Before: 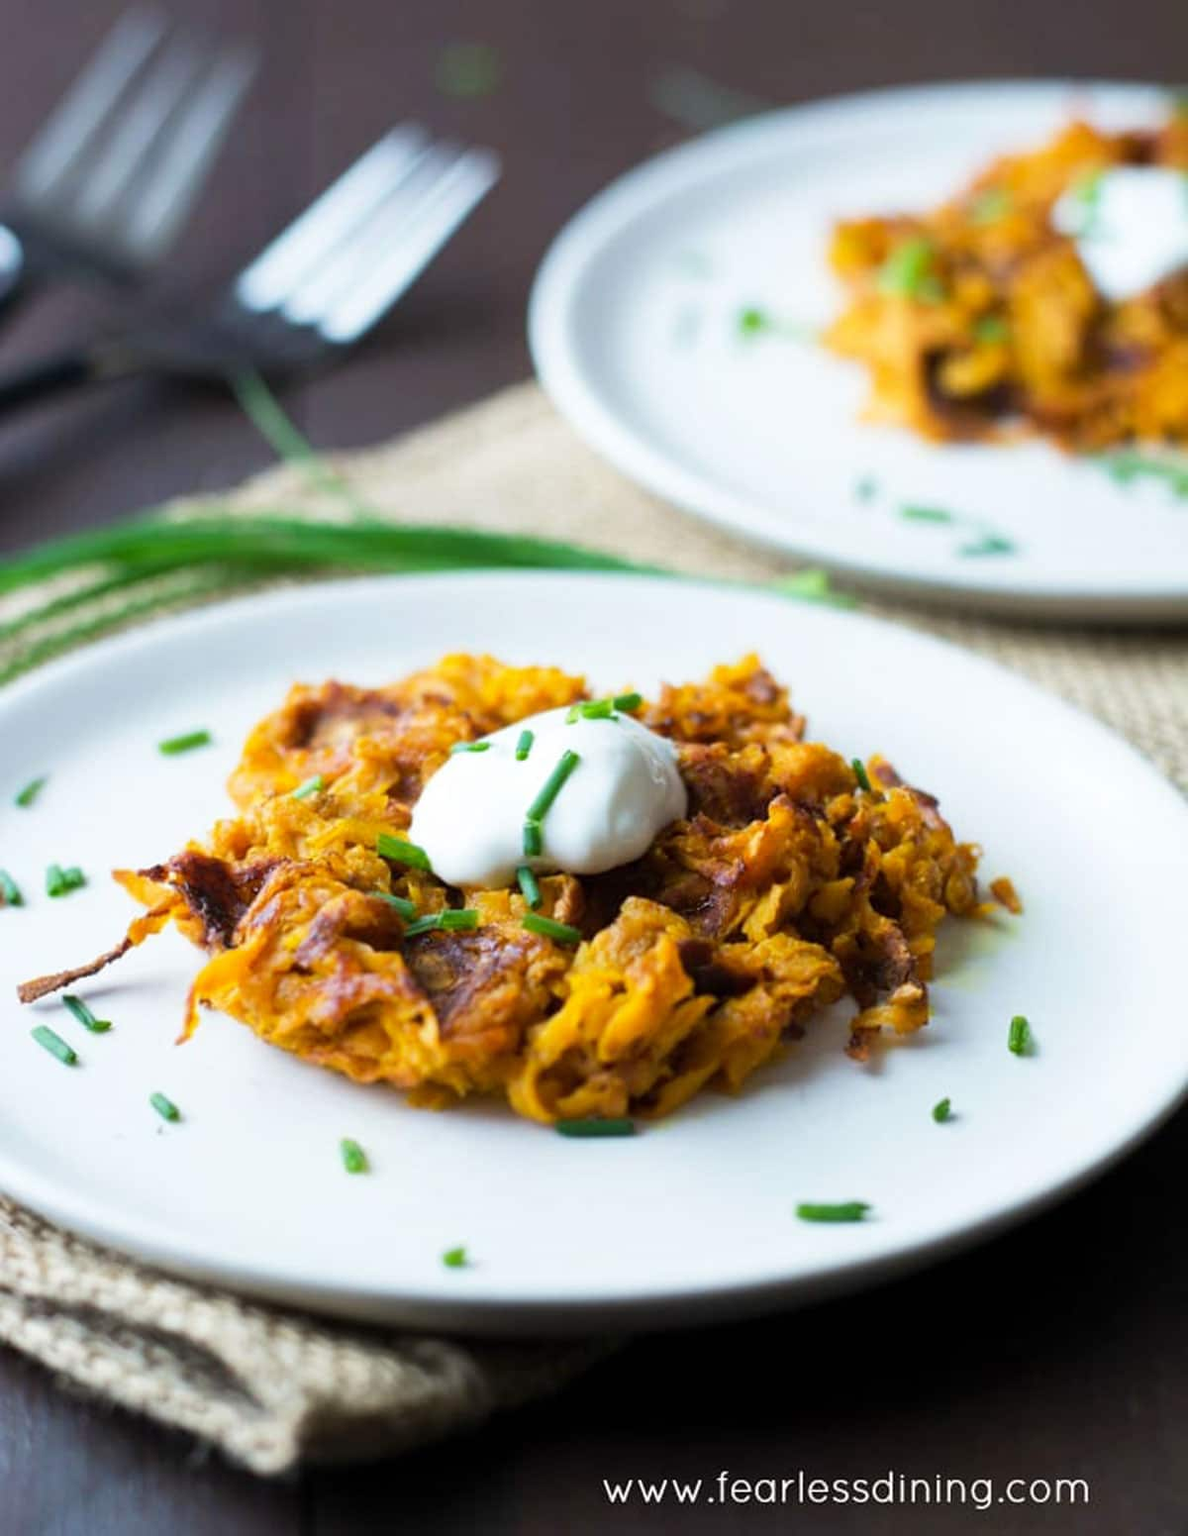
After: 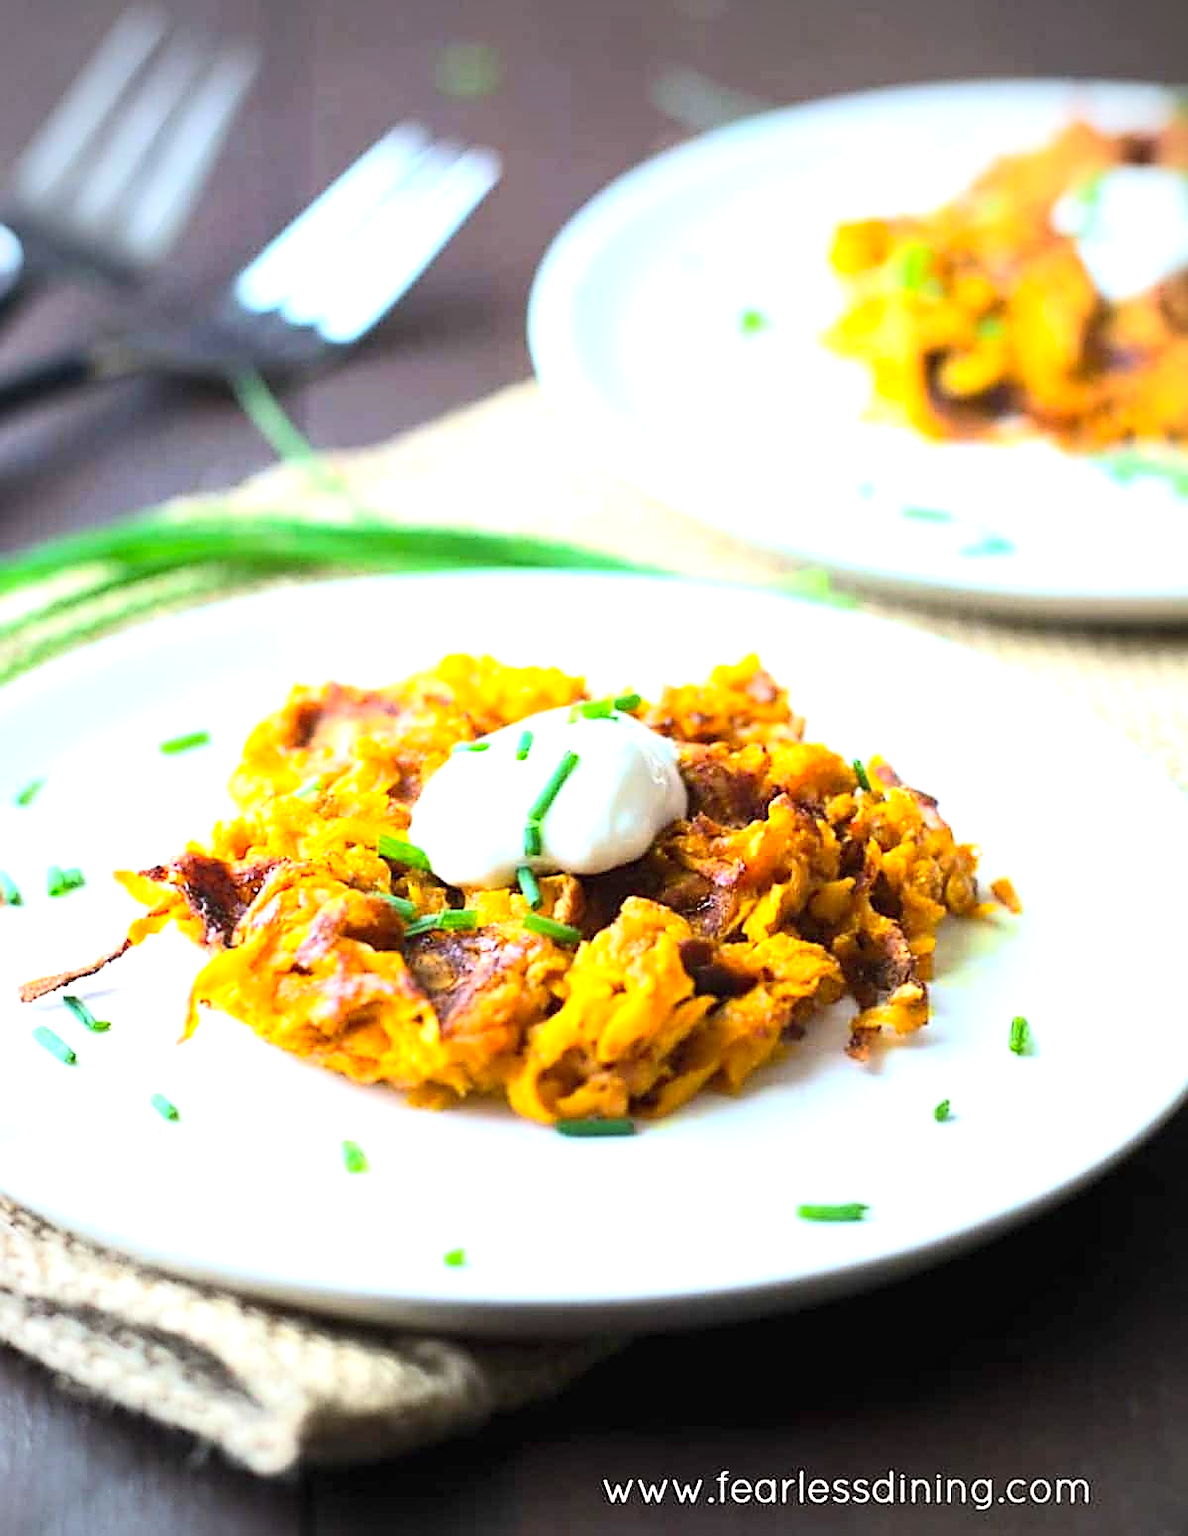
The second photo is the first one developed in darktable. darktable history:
exposure: black level correction 0, exposure 1.014 EV, compensate exposure bias true, compensate highlight preservation false
contrast brightness saturation: contrast 0.2, brightness 0.158, saturation 0.225
vignetting: on, module defaults
sharpen: radius 1.417, amount 1.242, threshold 0.608
